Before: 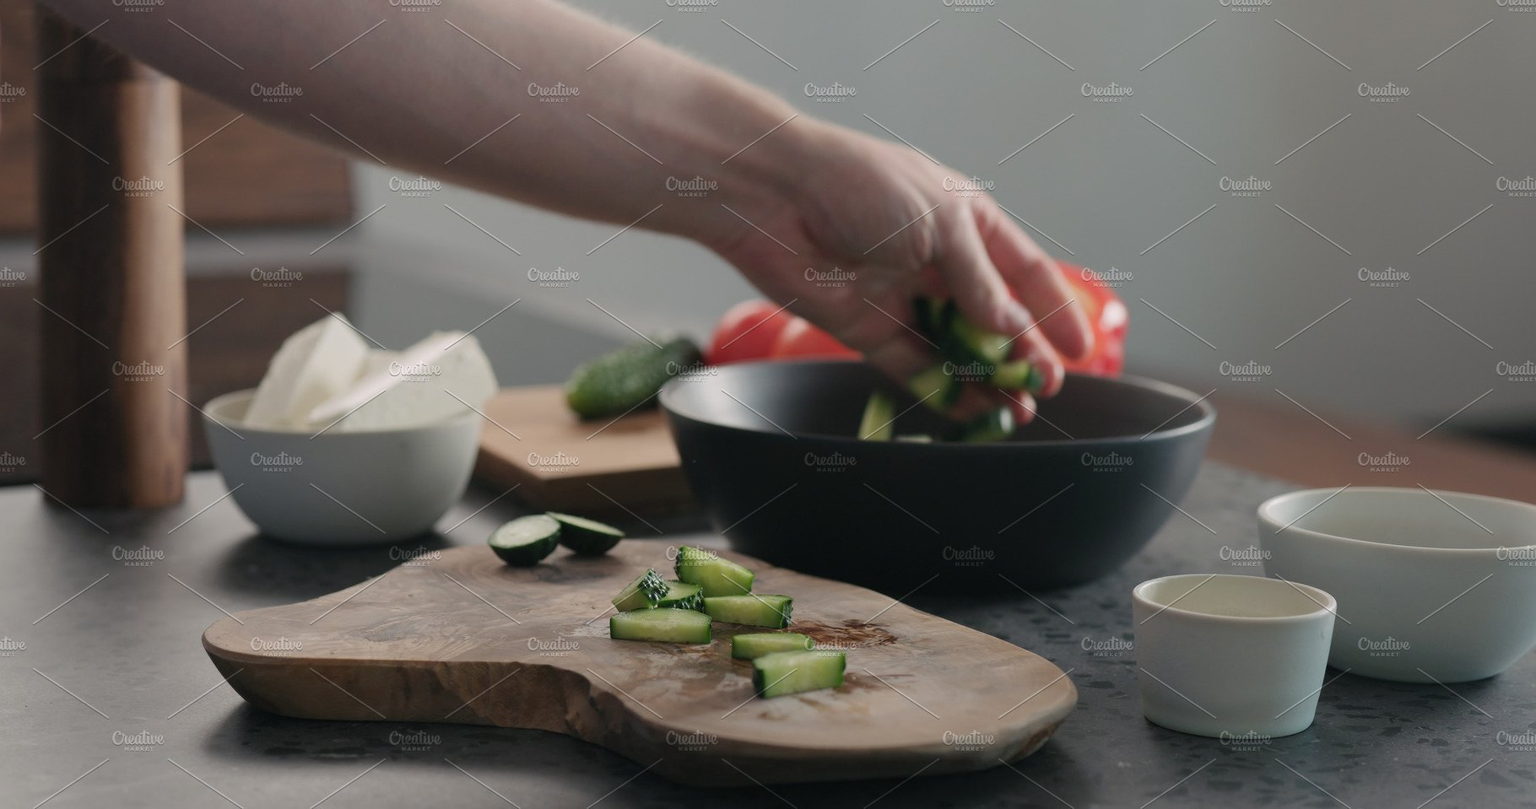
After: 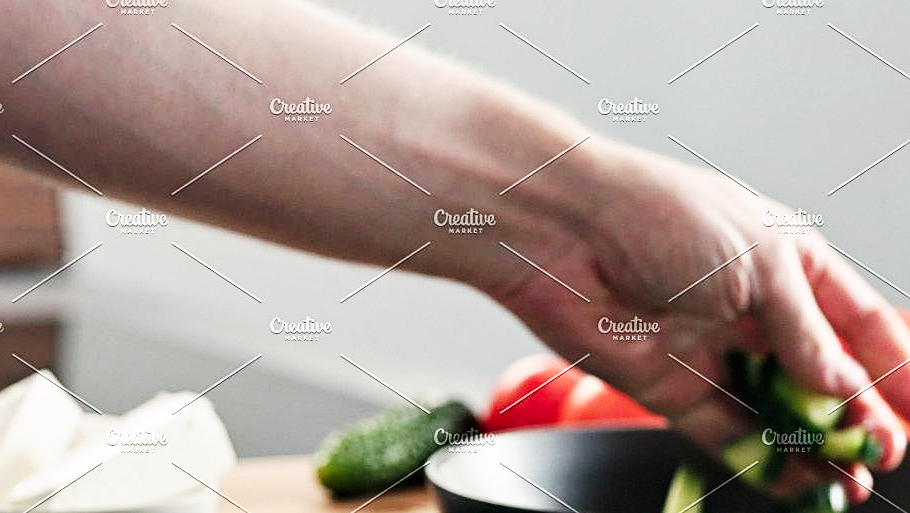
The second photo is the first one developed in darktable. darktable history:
base curve: curves: ch0 [(0, 0) (0.007, 0.004) (0.027, 0.03) (0.046, 0.07) (0.207, 0.54) (0.442, 0.872) (0.673, 0.972) (1, 1)], preserve colors none
crop: left 19.556%, right 30.401%, bottom 46.458%
sharpen: on, module defaults
contrast equalizer: y [[0.51, 0.537, 0.559, 0.574, 0.599, 0.618], [0.5 ×6], [0.5 ×6], [0 ×6], [0 ×6]]
